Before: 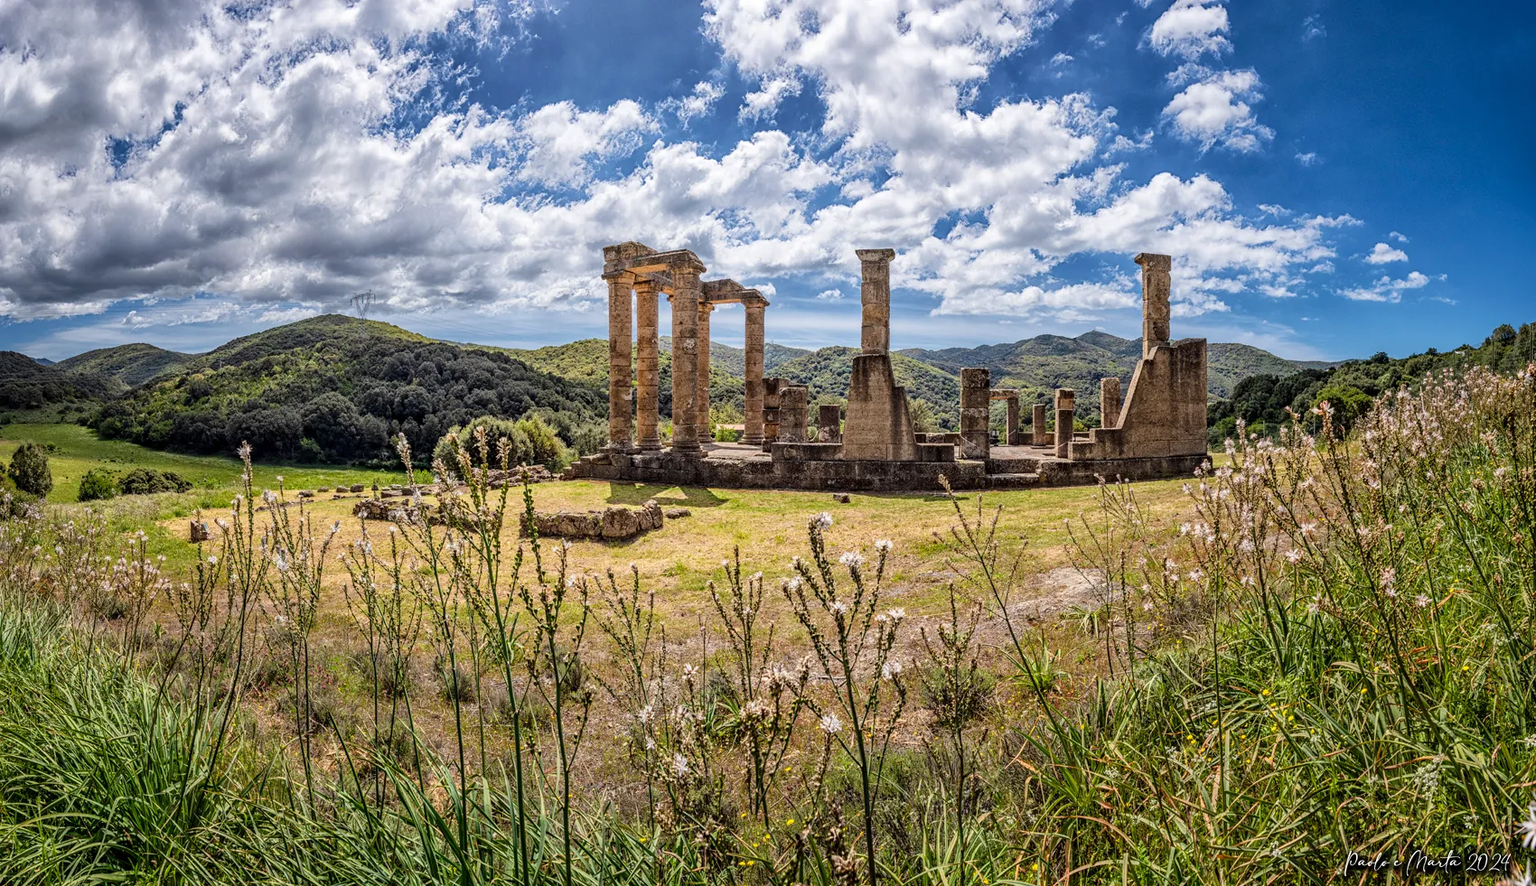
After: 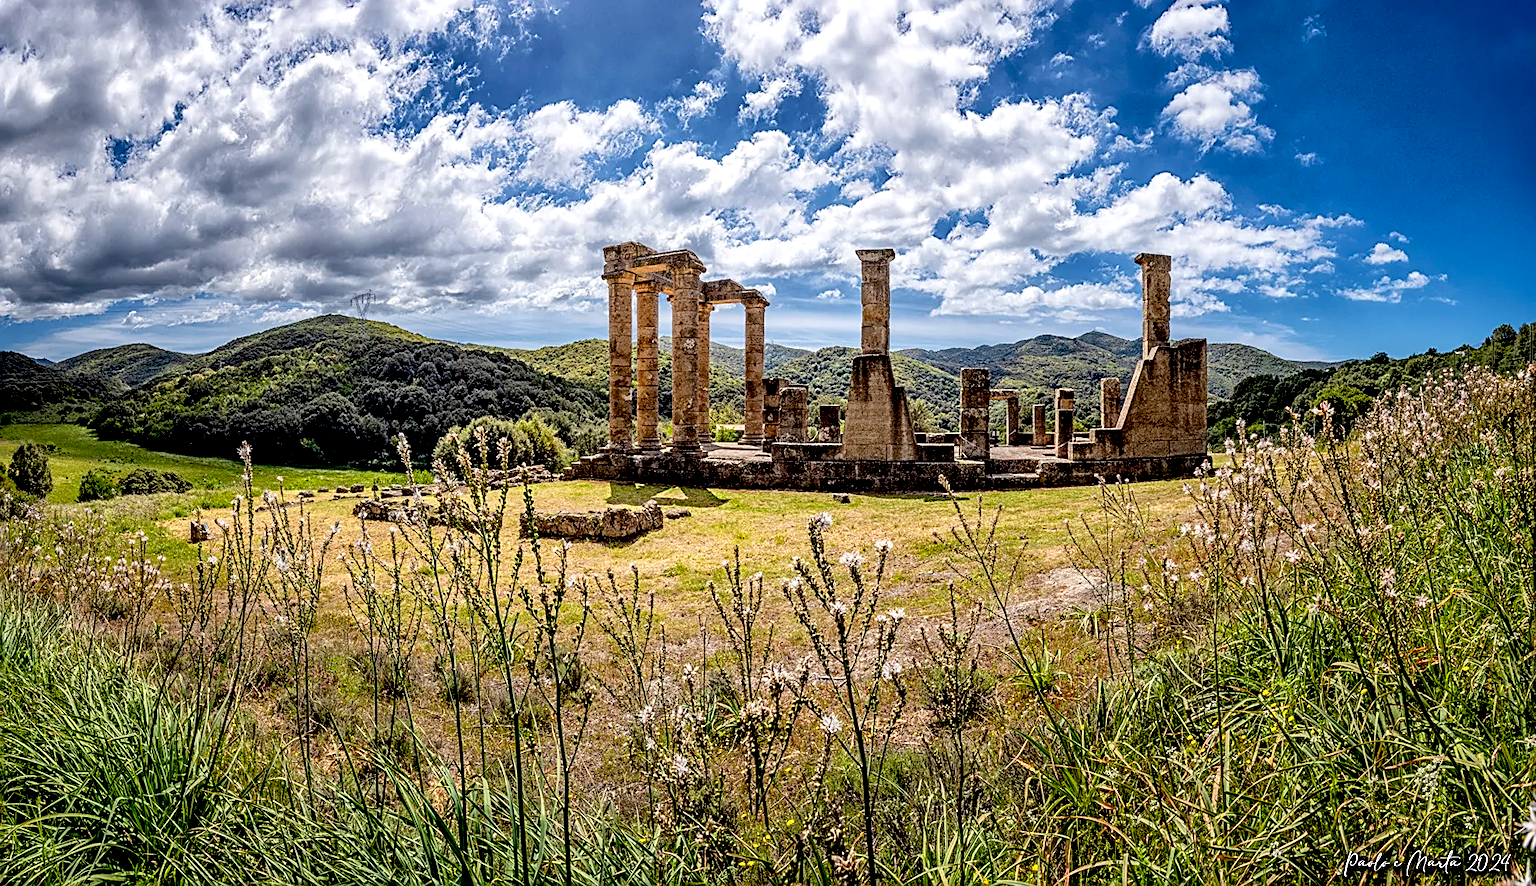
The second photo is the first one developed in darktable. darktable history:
exposure: black level correction 0.025, exposure 0.182 EV, compensate highlight preservation false
sharpen: on, module defaults
